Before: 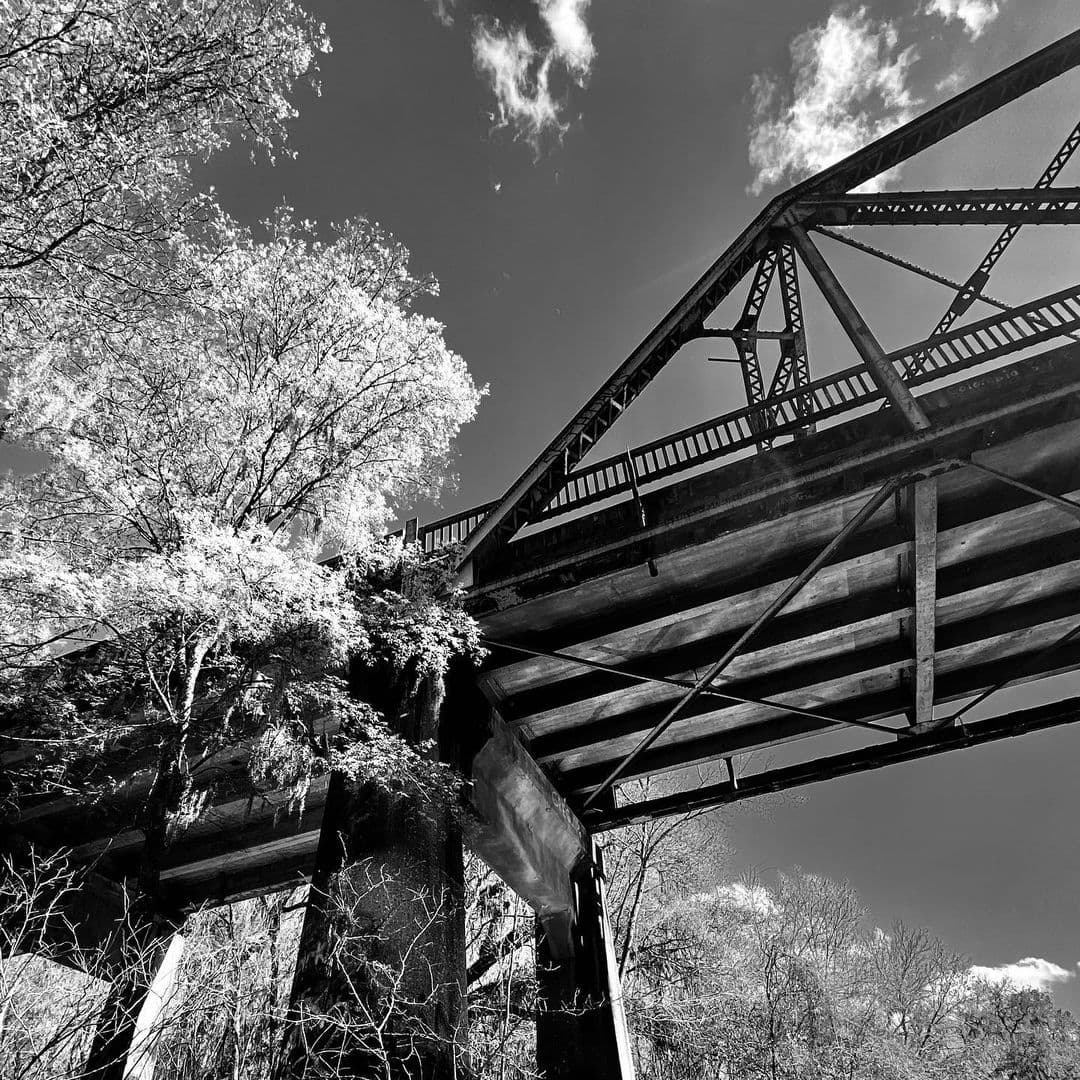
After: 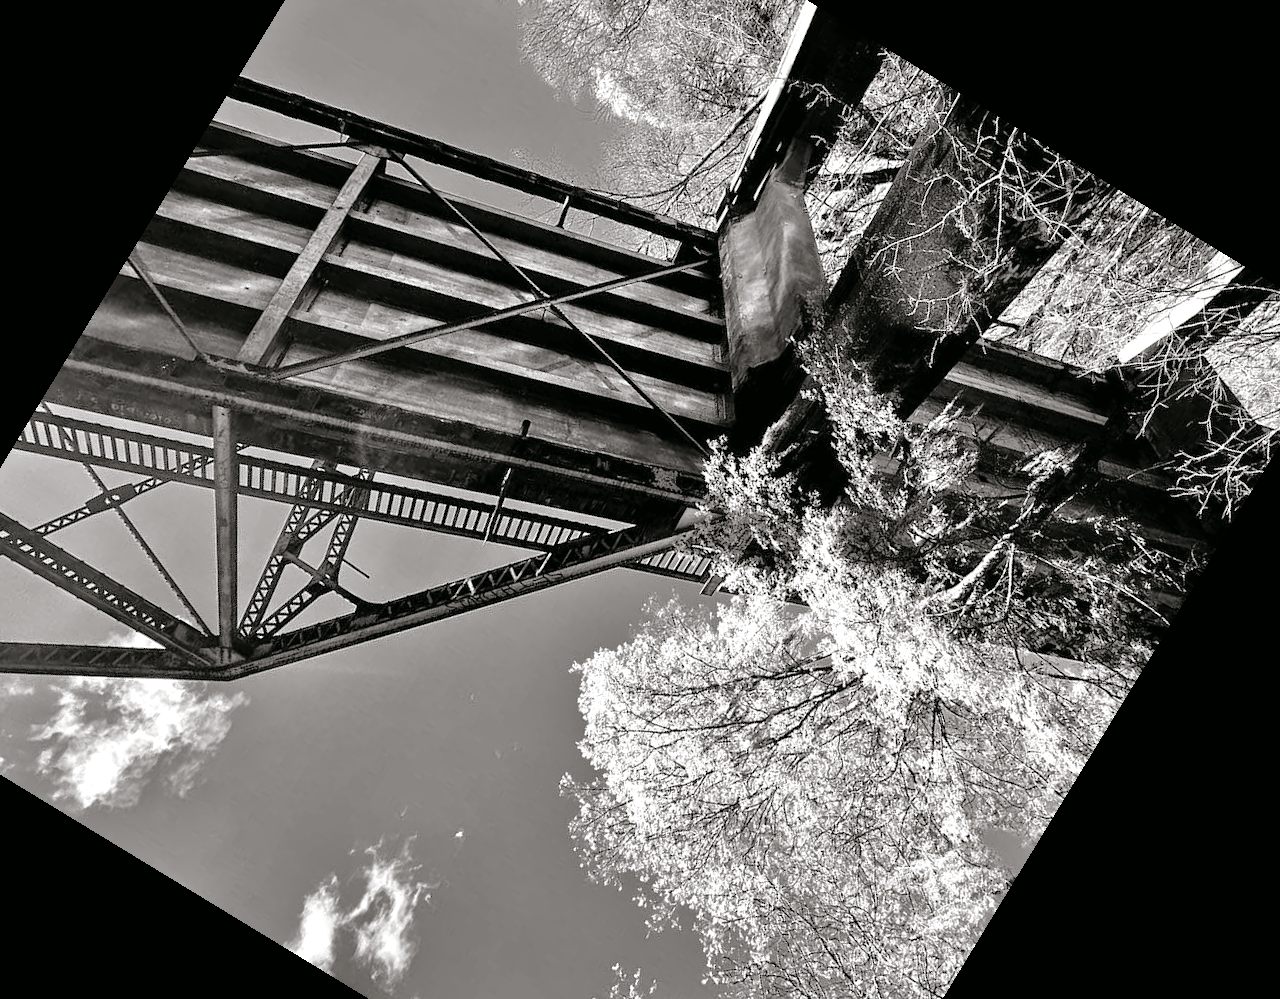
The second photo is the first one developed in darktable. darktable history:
color balance: mode lift, gamma, gain (sRGB), lift [1, 0.99, 1.01, 0.992], gamma [1, 1.037, 0.974, 0.963]
tone equalizer: -7 EV 0.15 EV, -6 EV 0.6 EV, -5 EV 1.15 EV, -4 EV 1.33 EV, -3 EV 1.15 EV, -2 EV 0.6 EV, -1 EV 0.15 EV, mask exposure compensation -0.5 EV
crop and rotate: angle 148.68°, left 9.111%, top 15.603%, right 4.588%, bottom 17.041%
exposure: exposure 0.217 EV, compensate highlight preservation false
